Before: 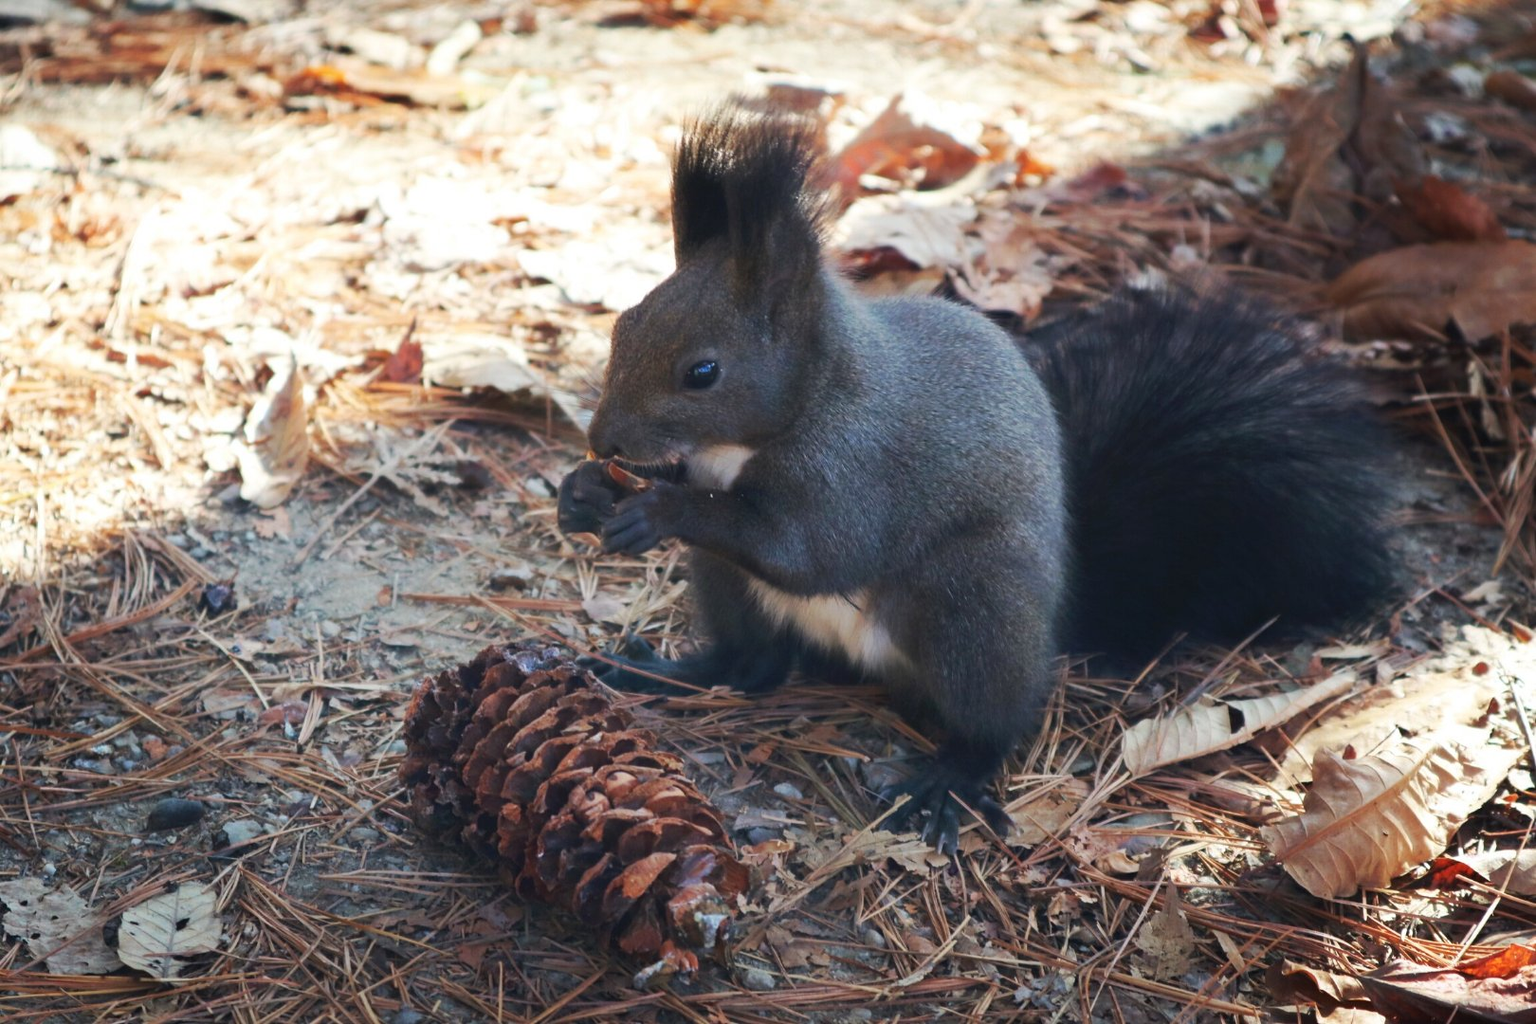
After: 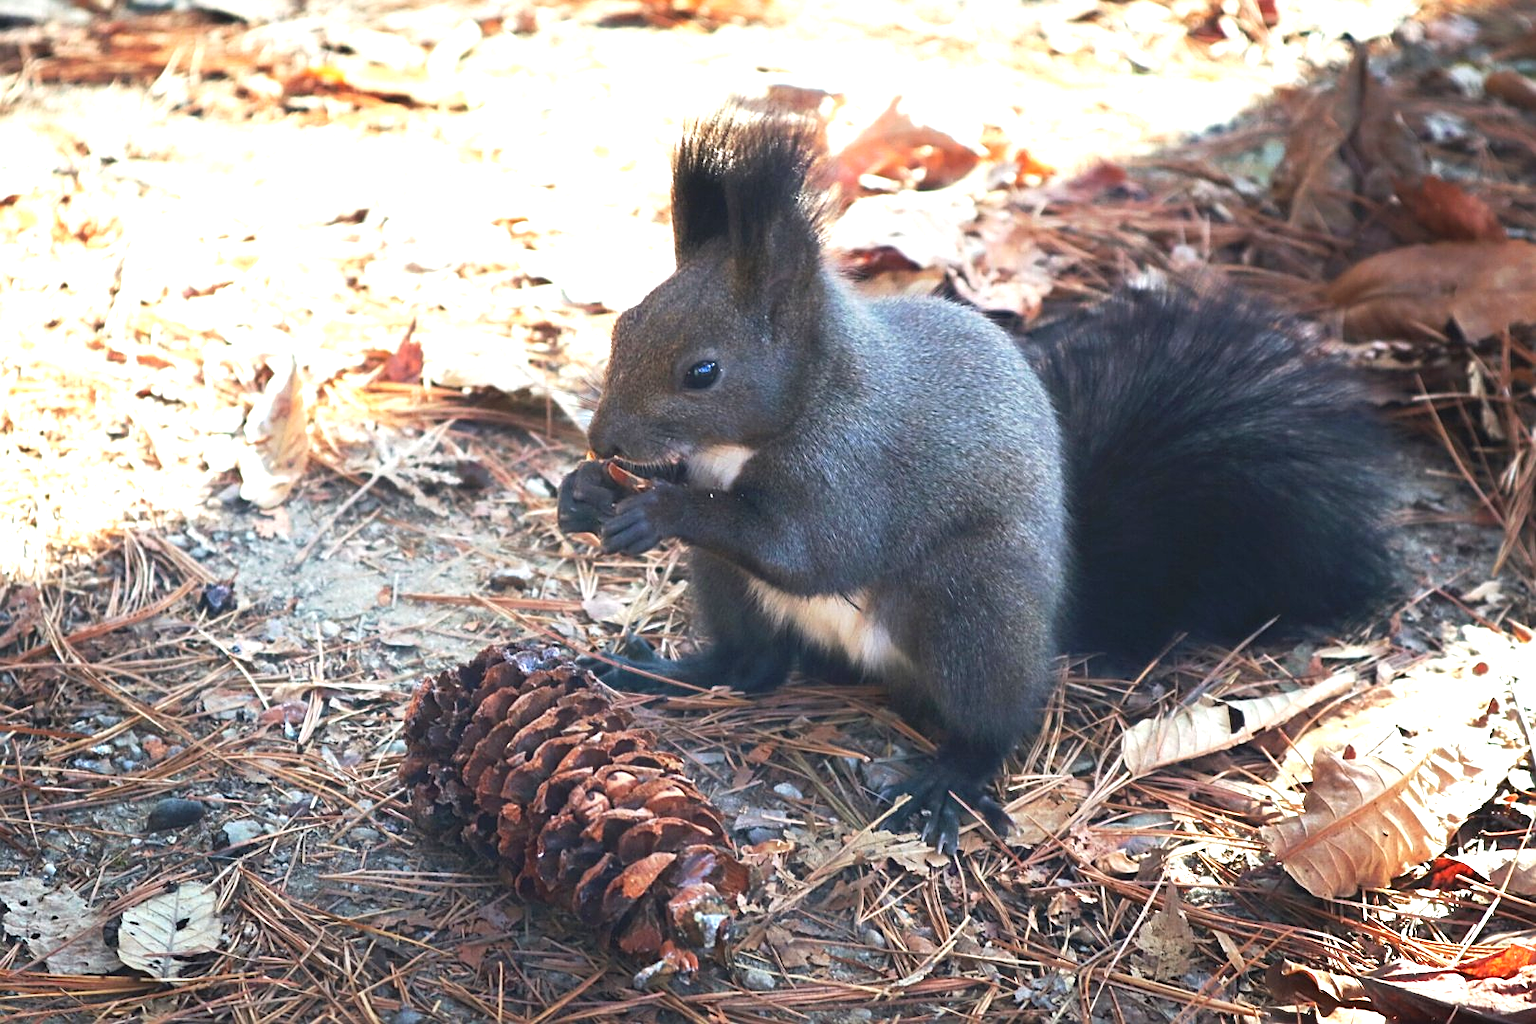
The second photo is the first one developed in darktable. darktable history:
exposure: black level correction 0, exposure 0.896 EV, compensate highlight preservation false
sharpen: on, module defaults
